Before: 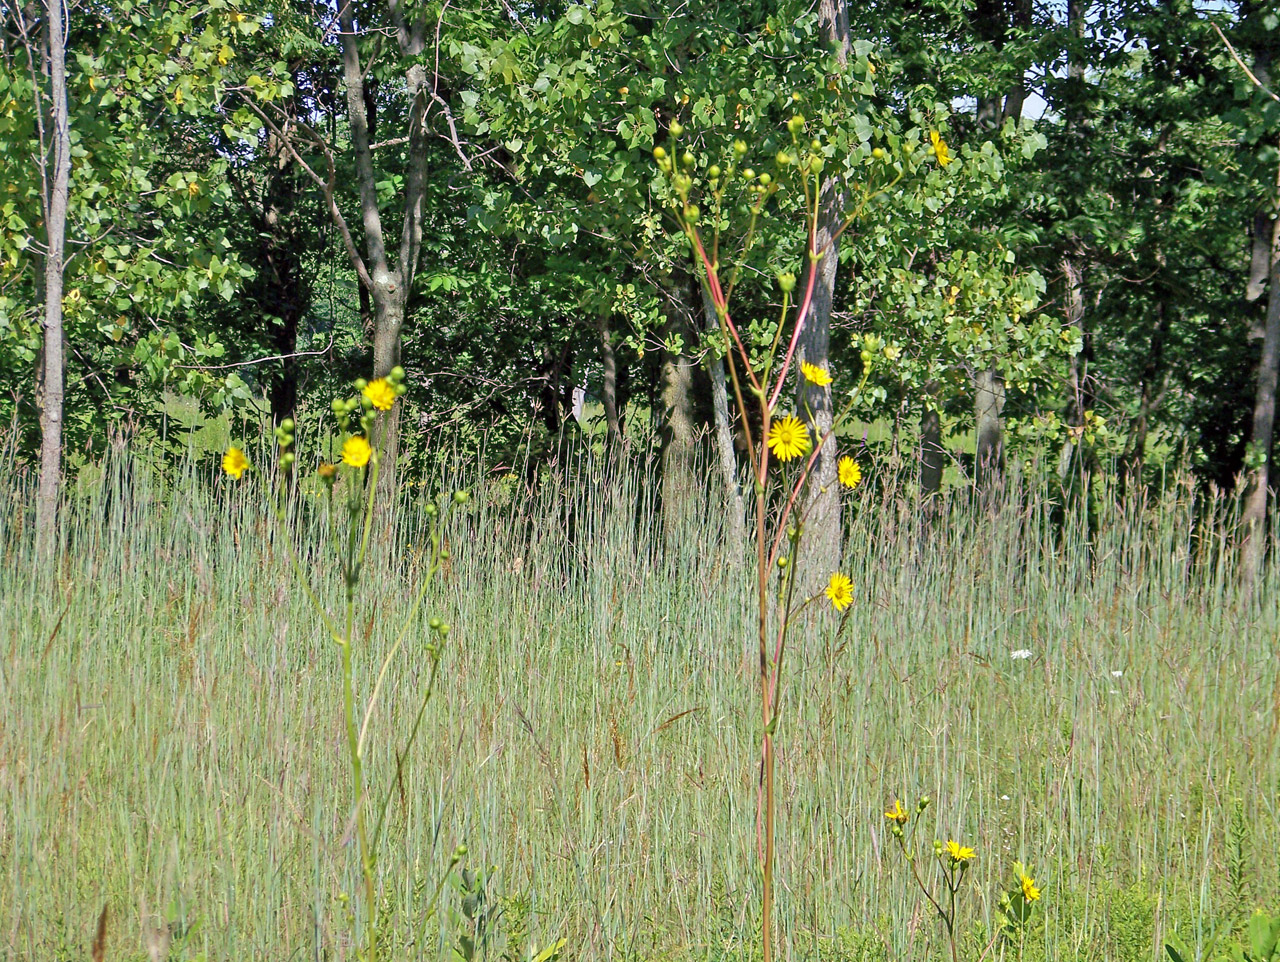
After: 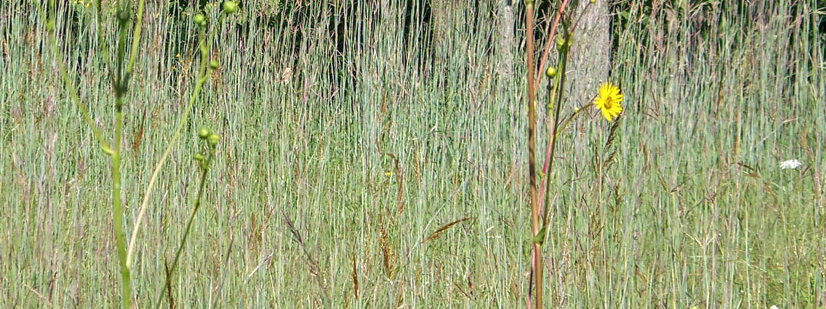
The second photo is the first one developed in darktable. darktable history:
local contrast: on, module defaults
crop: left 18.047%, top 50.95%, right 17.413%, bottom 16.869%
